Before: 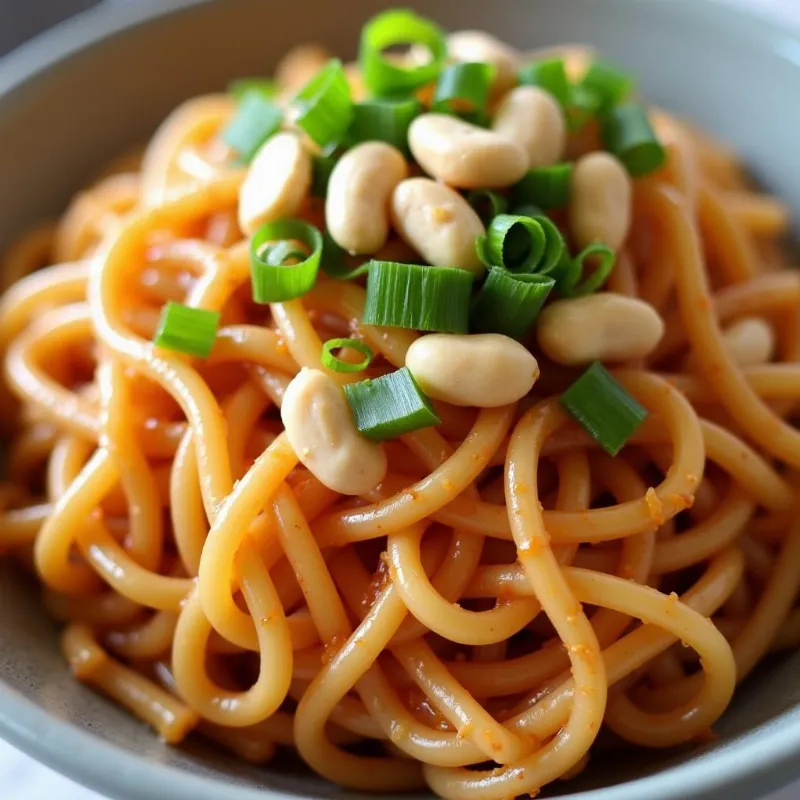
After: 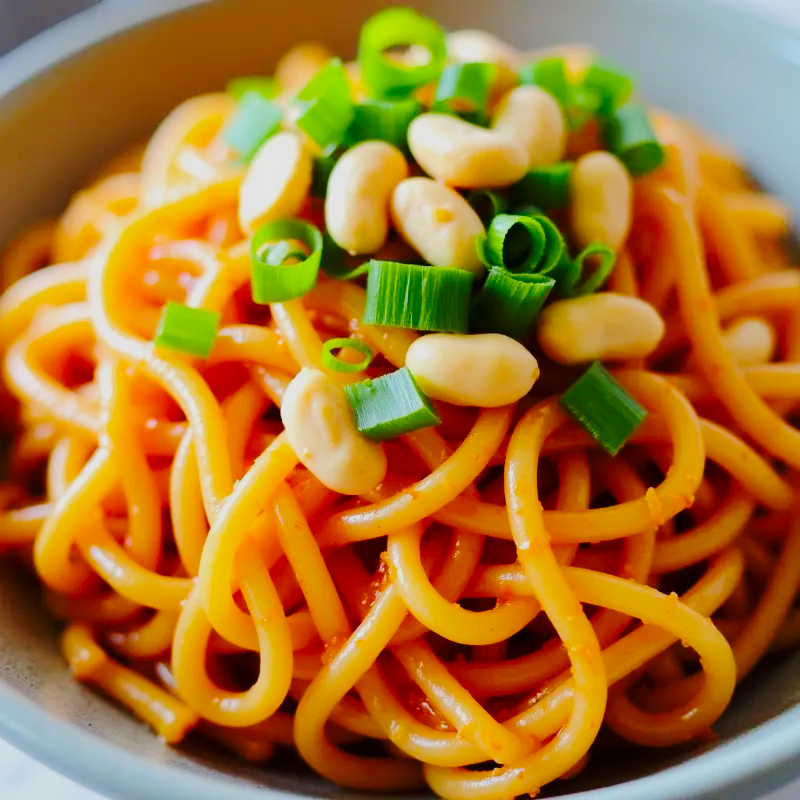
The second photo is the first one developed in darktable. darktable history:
color balance rgb: perceptual saturation grading › global saturation 30.454%
base curve: curves: ch0 [(0, 0) (0.028, 0.03) (0.121, 0.232) (0.46, 0.748) (0.859, 0.968) (1, 1)], preserve colors none
tone equalizer: -8 EV -0.041 EV, -7 EV 0.014 EV, -6 EV -0.005 EV, -5 EV 0.008 EV, -4 EV -0.027 EV, -3 EV -0.238 EV, -2 EV -0.677 EV, -1 EV -0.984 EV, +0 EV -0.951 EV, edges refinement/feathering 500, mask exposure compensation -1.57 EV, preserve details no
